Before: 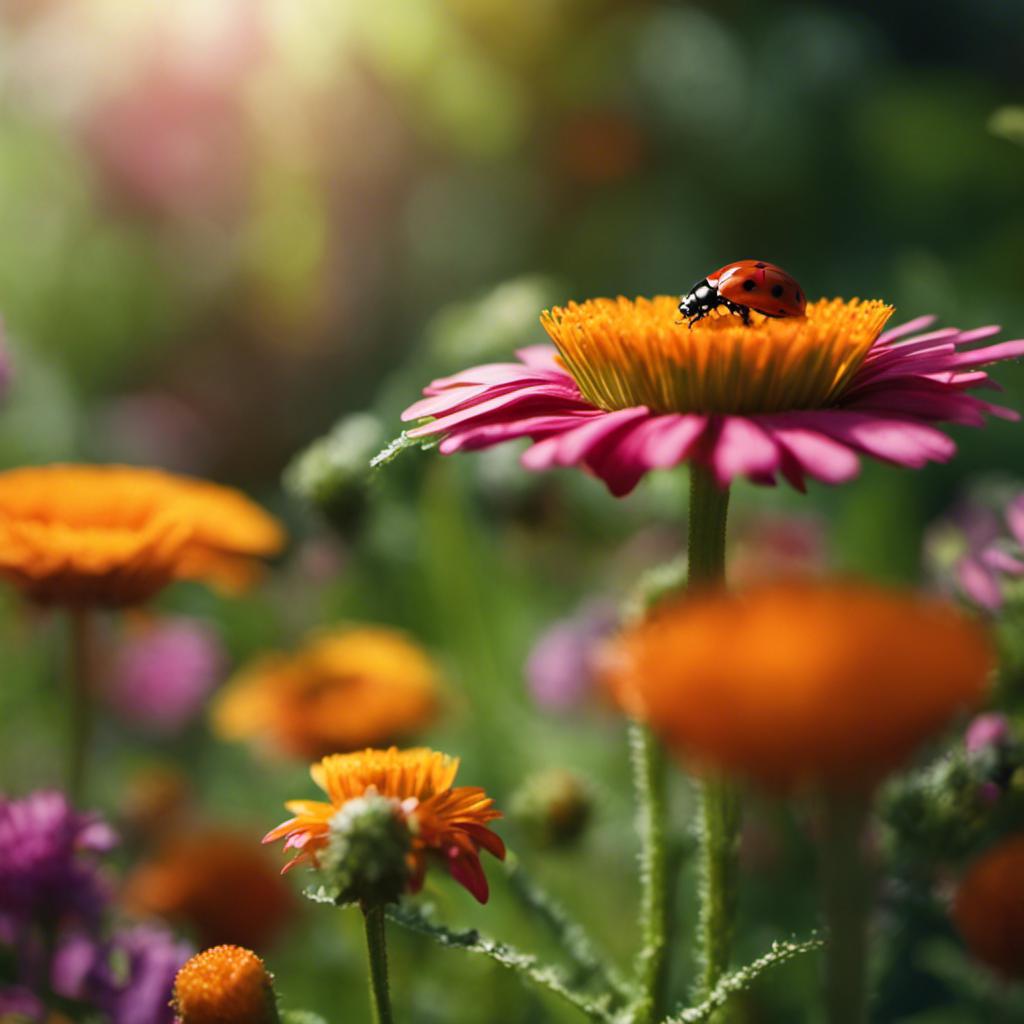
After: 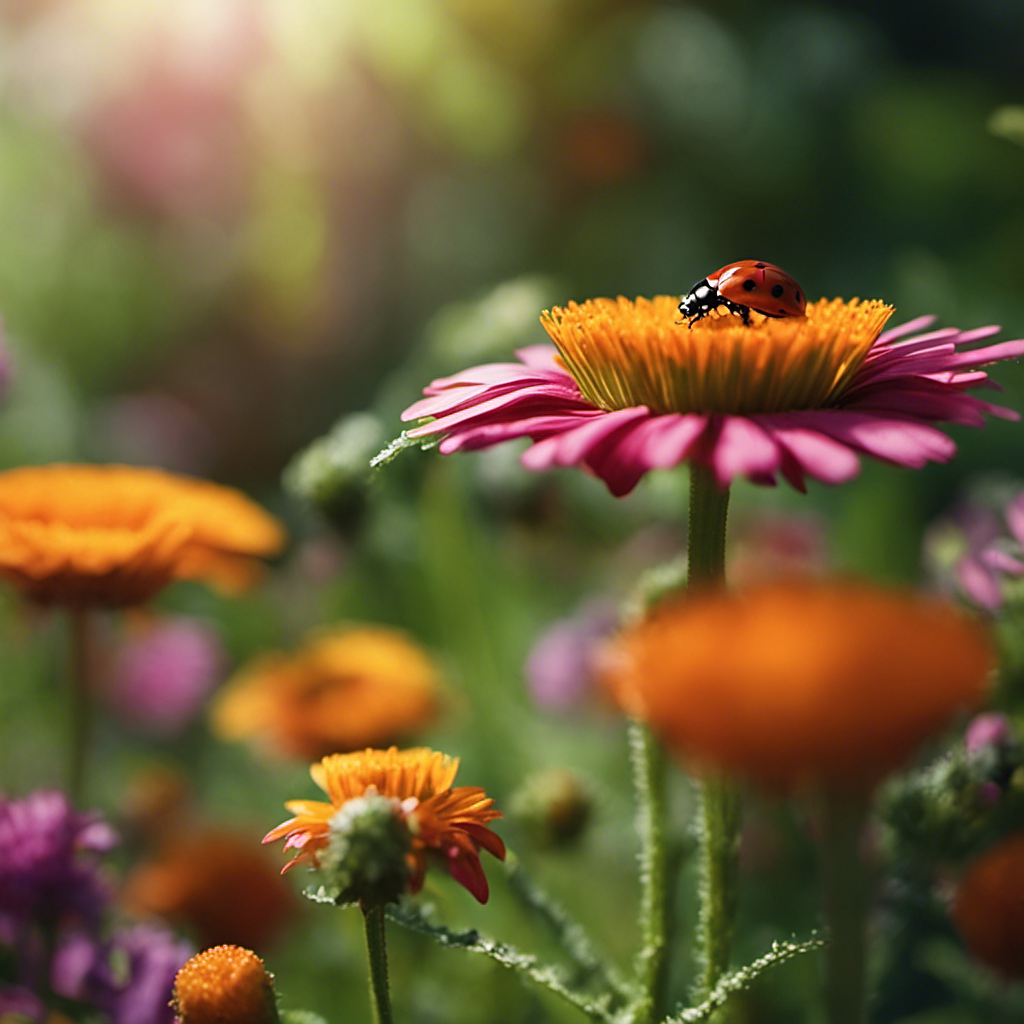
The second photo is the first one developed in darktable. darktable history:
contrast brightness saturation: saturation -0.056
sharpen: amount 0.477
